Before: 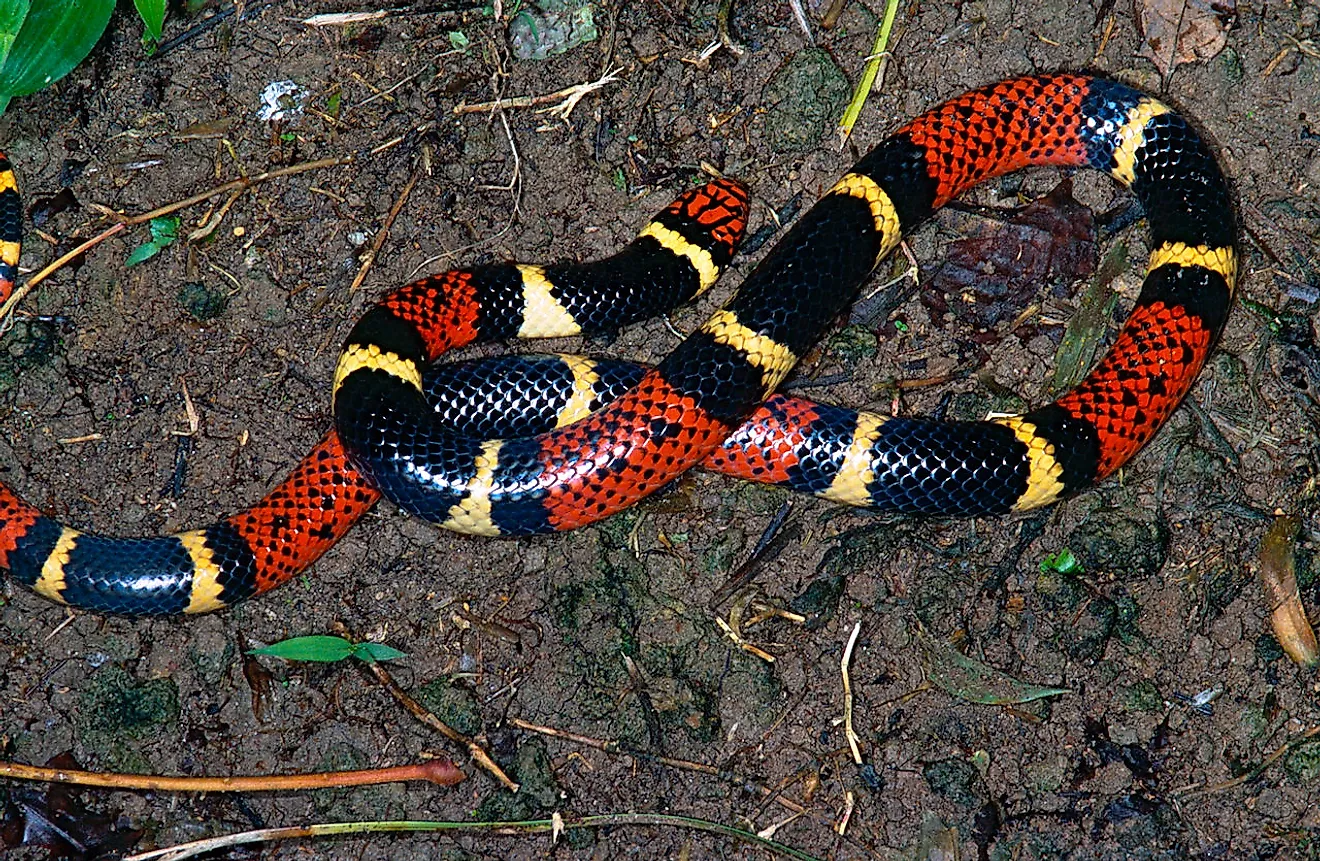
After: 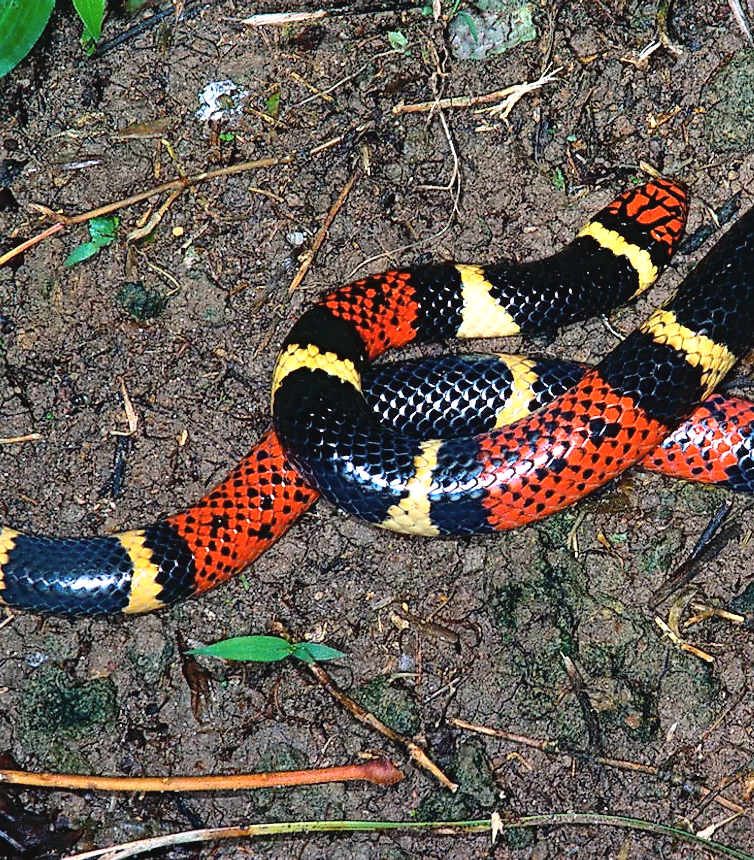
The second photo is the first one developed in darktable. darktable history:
crop: left 4.639%, right 38.176%
tone curve: curves: ch0 [(0, 0.024) (0.049, 0.038) (0.176, 0.162) (0.33, 0.331) (0.432, 0.475) (0.601, 0.665) (0.843, 0.876) (1, 1)]; ch1 [(0, 0) (0.339, 0.358) (0.445, 0.439) (0.476, 0.47) (0.504, 0.504) (0.53, 0.511) (0.557, 0.558) (0.627, 0.635) (0.728, 0.746) (1, 1)]; ch2 [(0, 0) (0.327, 0.324) (0.417, 0.44) (0.46, 0.453) (0.502, 0.504) (0.526, 0.52) (0.54, 0.564) (0.606, 0.626) (0.76, 0.75) (1, 1)], color space Lab, linked channels, preserve colors none
exposure: black level correction 0.001, exposure 0.499 EV, compensate highlight preservation false
contrast brightness saturation: contrast -0.1, saturation -0.104
